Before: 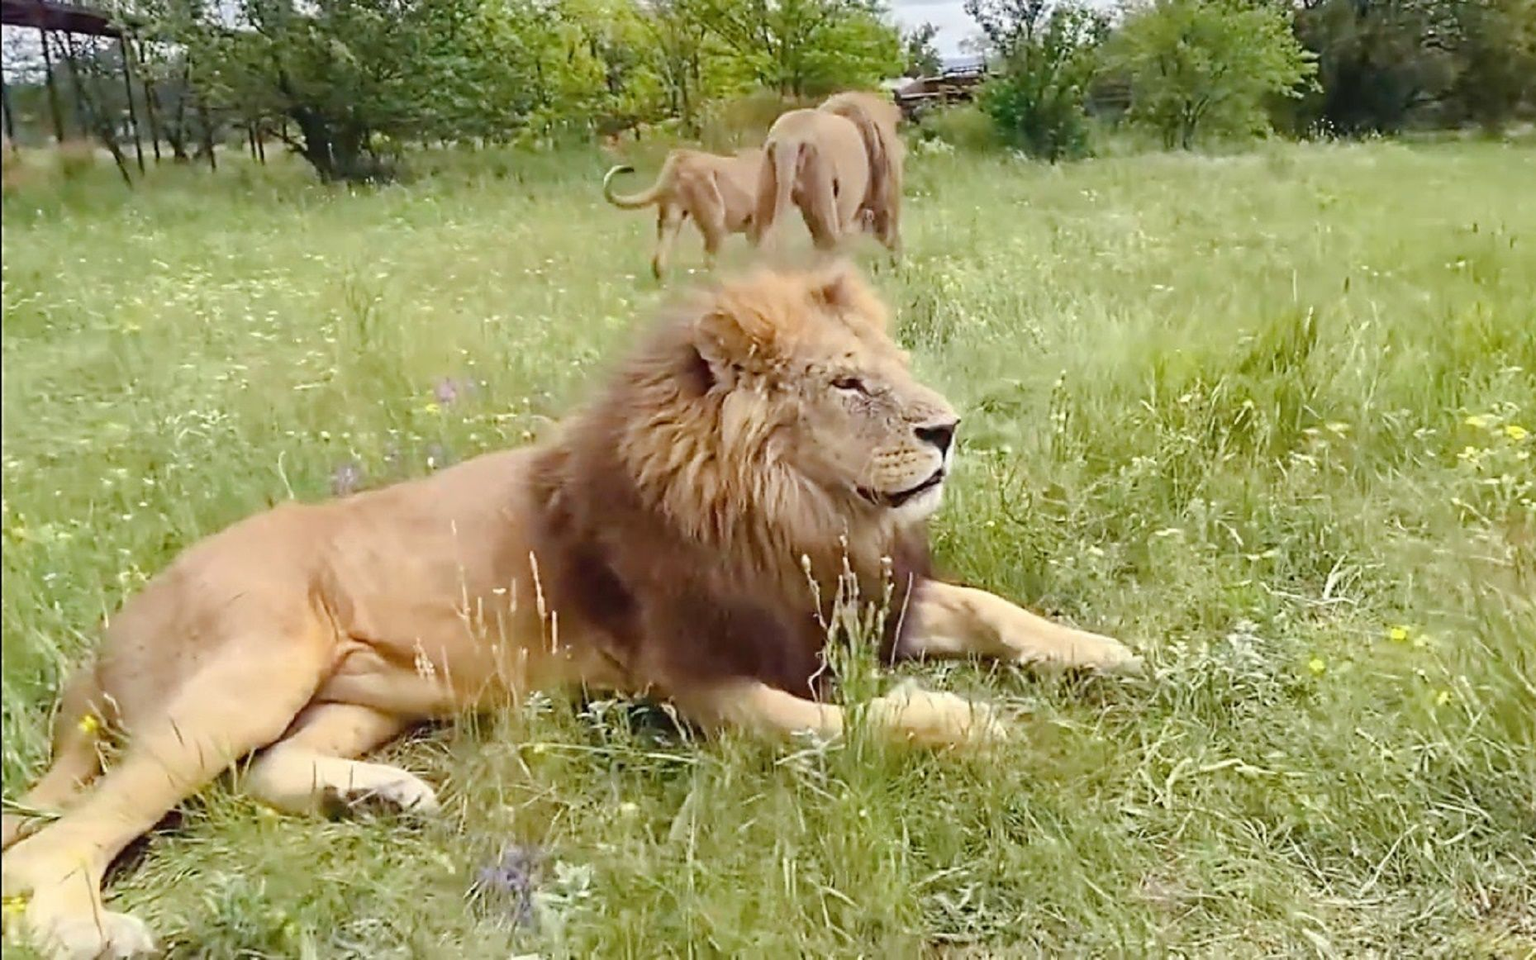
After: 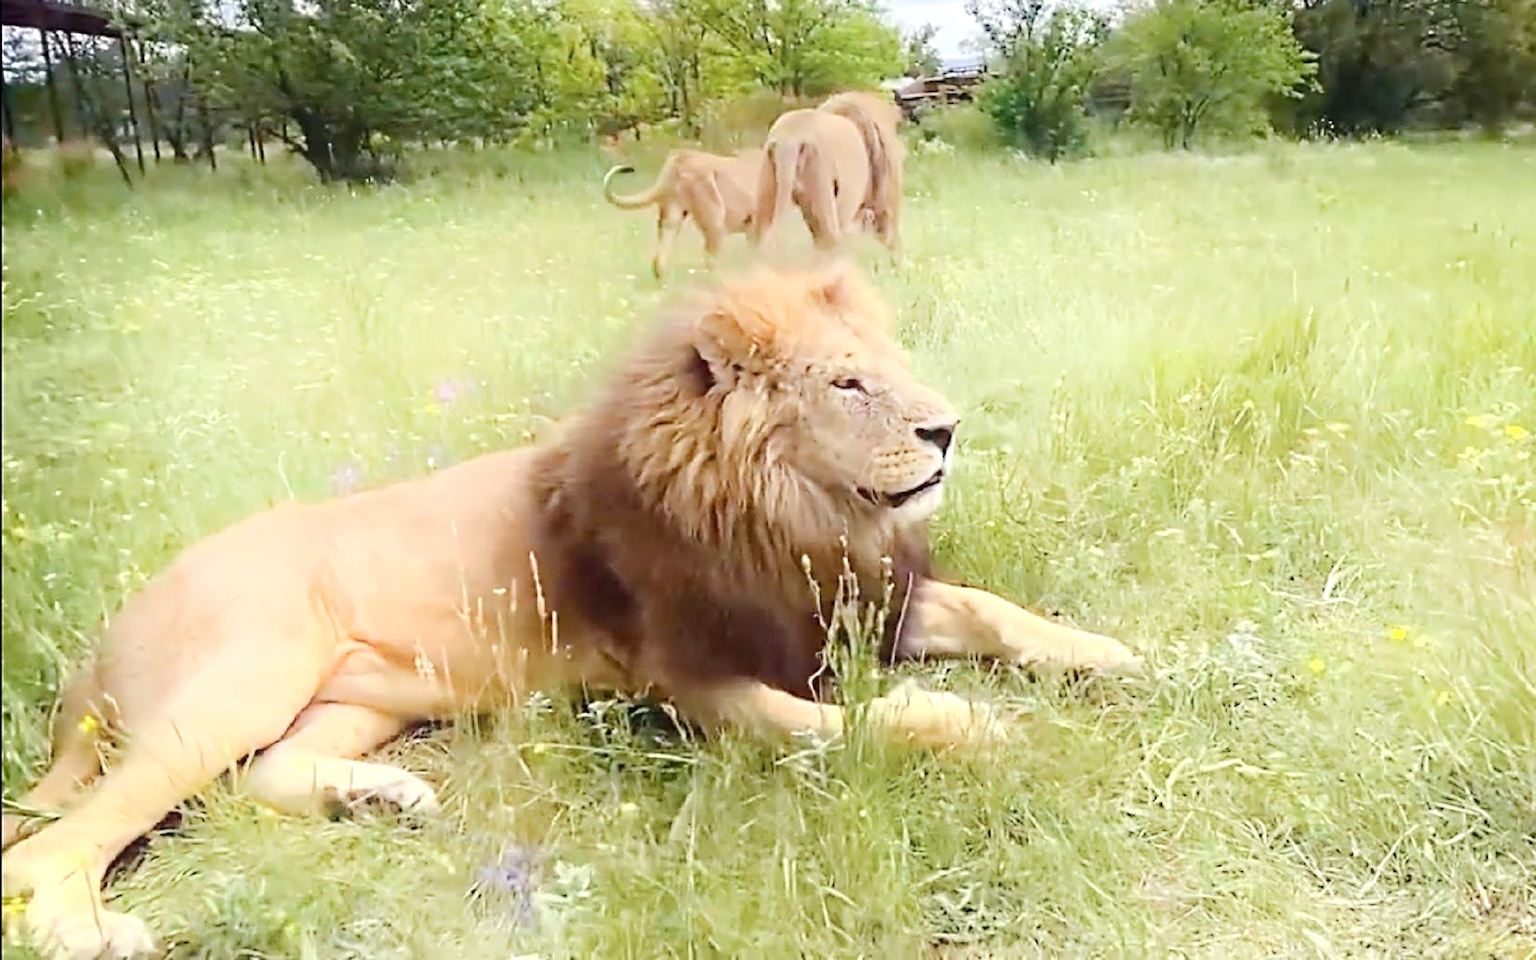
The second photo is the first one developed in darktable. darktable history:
shadows and highlights: shadows -89.51, highlights 89.06, soften with gaussian
exposure: exposure 0.296 EV, compensate highlight preservation false
